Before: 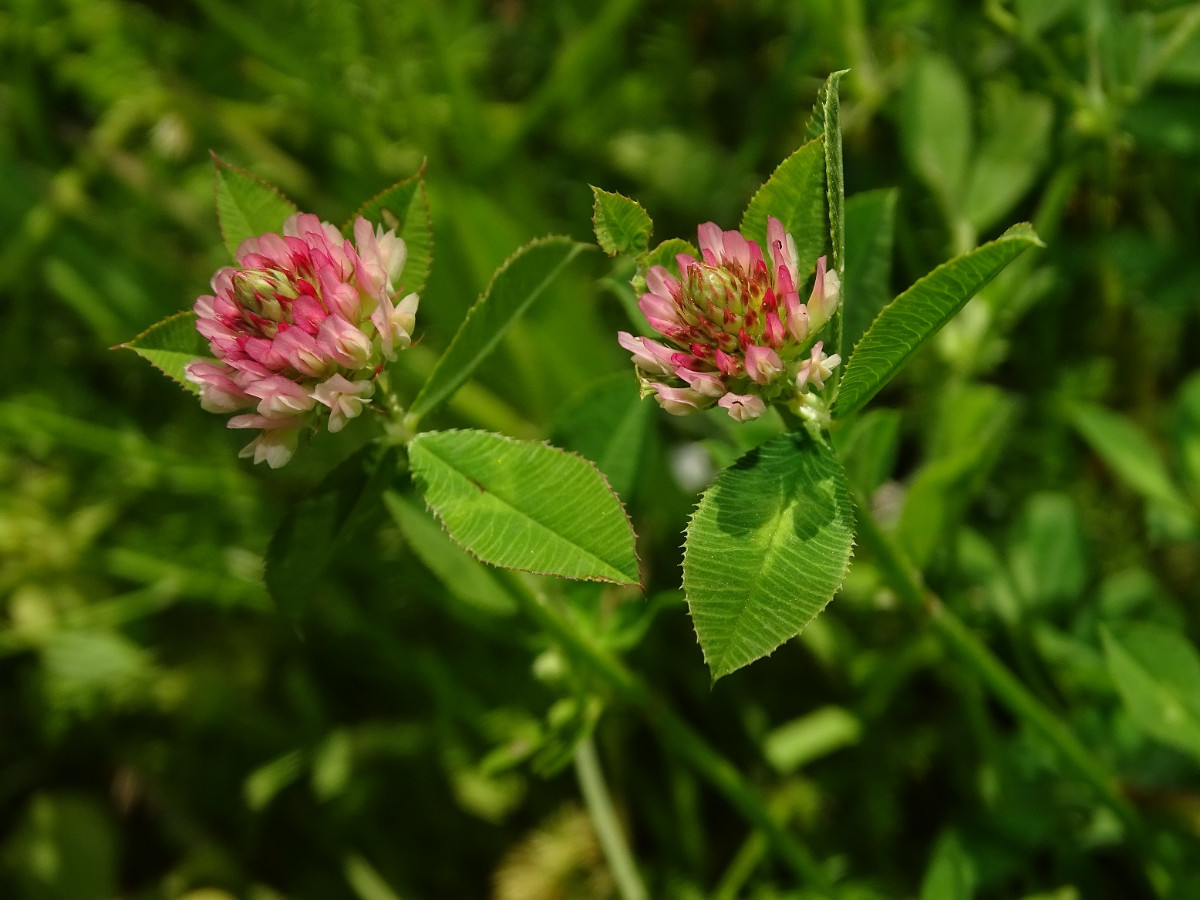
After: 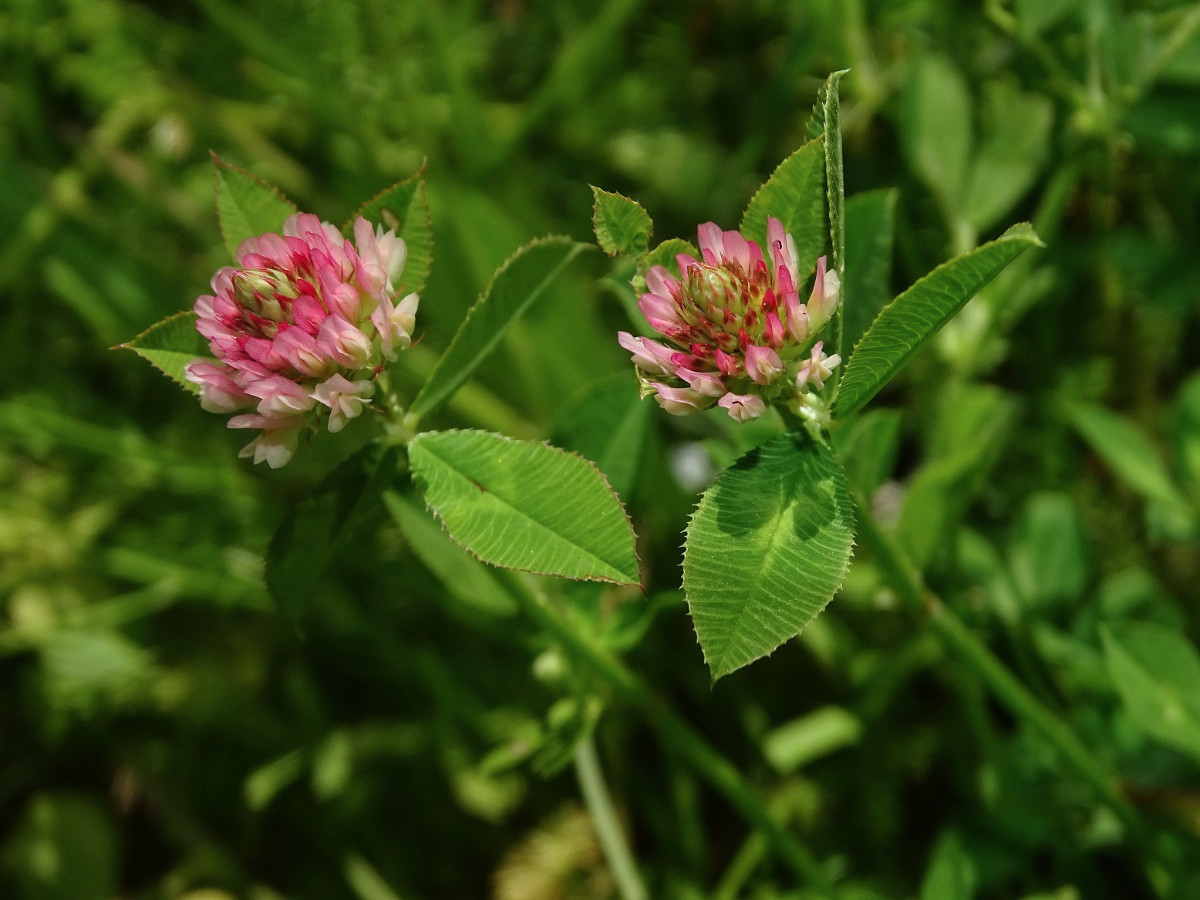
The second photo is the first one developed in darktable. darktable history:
color correction: highlights a* -0.818, highlights b* -8.9
